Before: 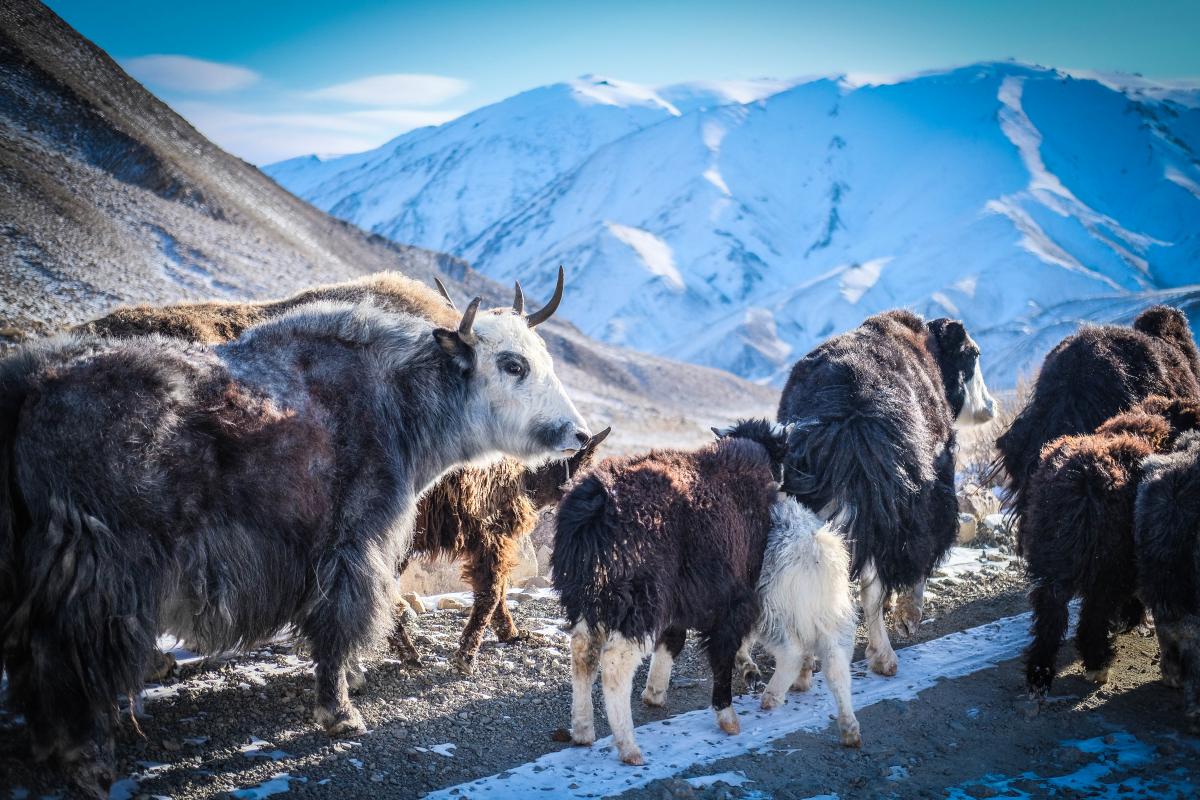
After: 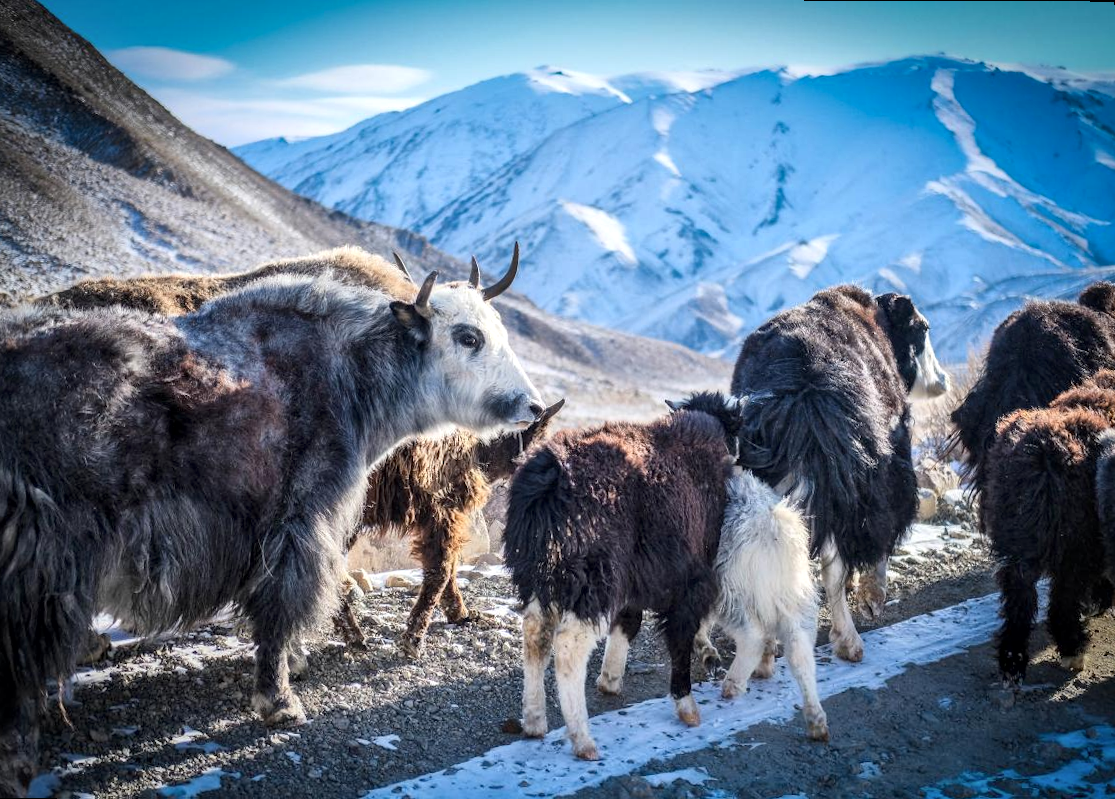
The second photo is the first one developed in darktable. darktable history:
local contrast: mode bilateral grid, contrast 20, coarseness 50, detail 141%, midtone range 0.2
rotate and perspective: rotation 0.215°, lens shift (vertical) -0.139, crop left 0.069, crop right 0.939, crop top 0.002, crop bottom 0.996
